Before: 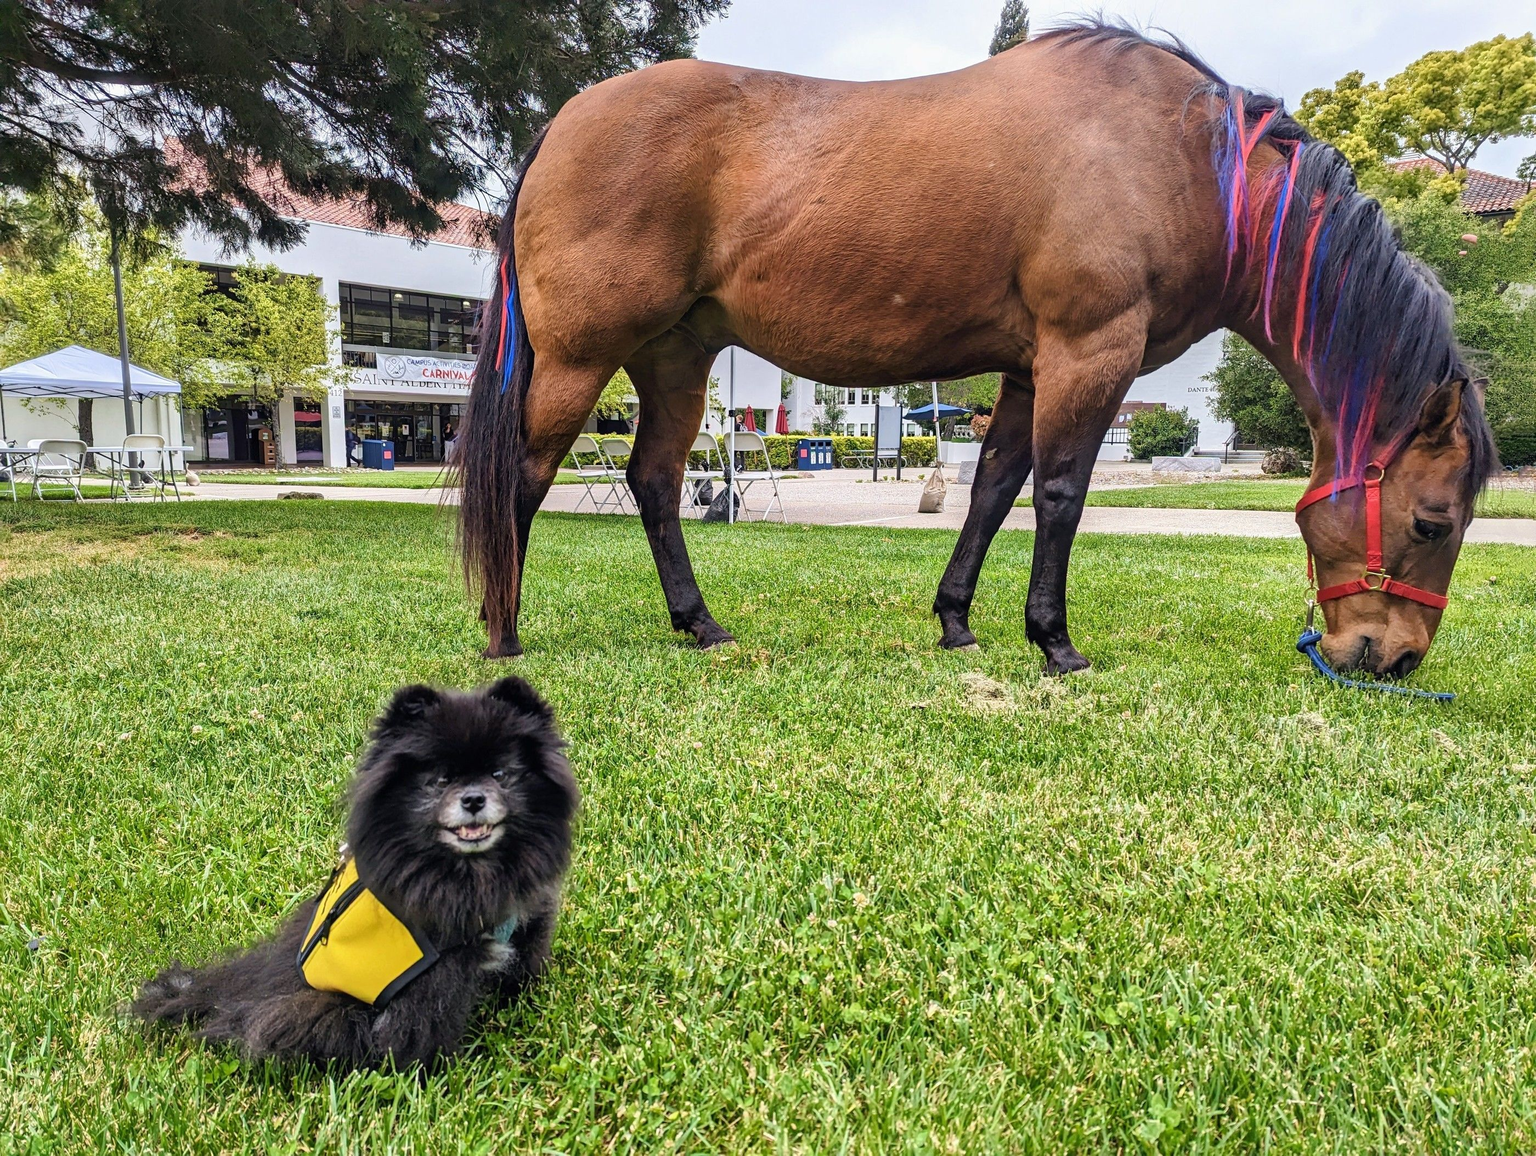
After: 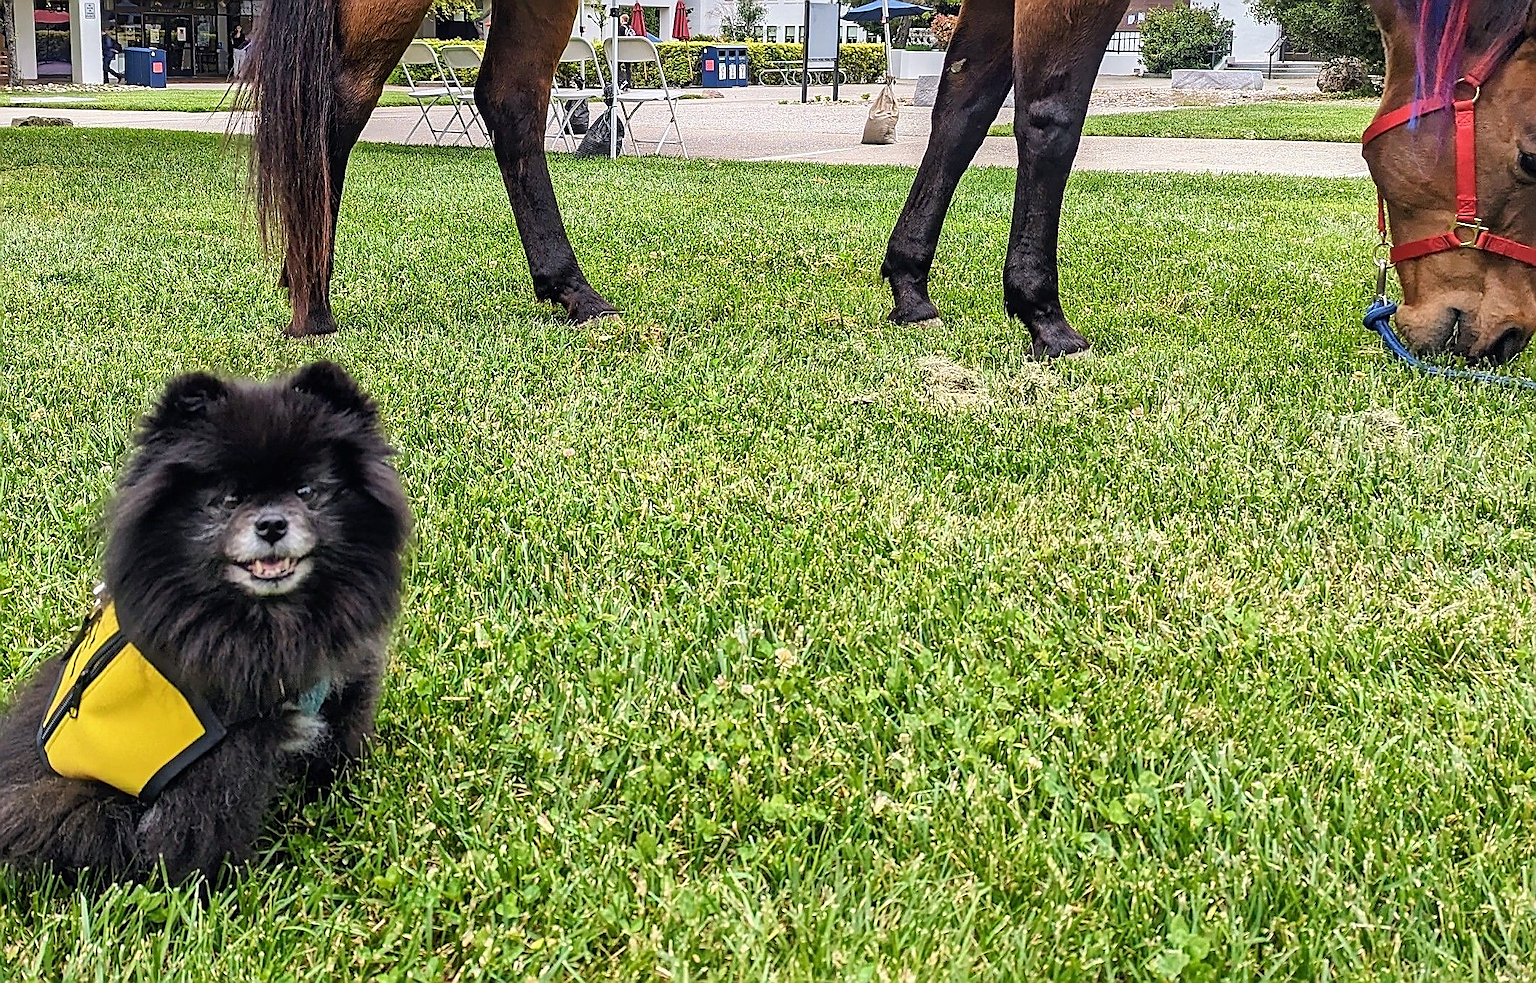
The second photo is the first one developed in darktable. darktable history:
sharpen: radius 1.358, amount 1.238, threshold 0.664
crop and rotate: left 17.508%, top 34.987%, right 7.093%, bottom 0.841%
